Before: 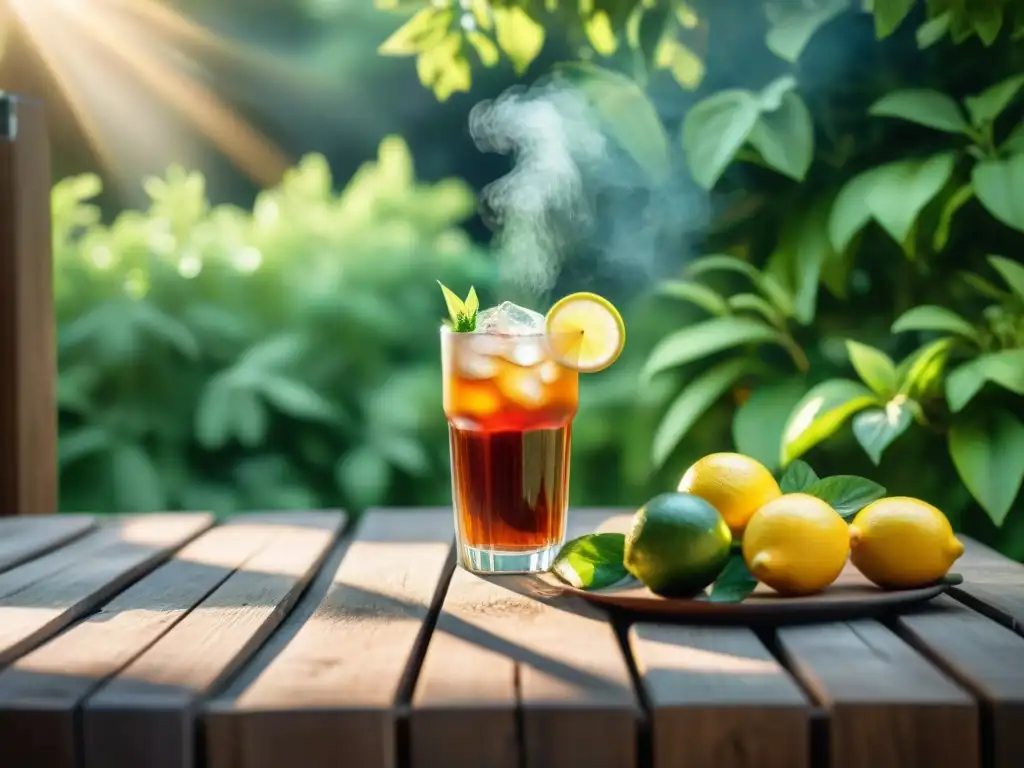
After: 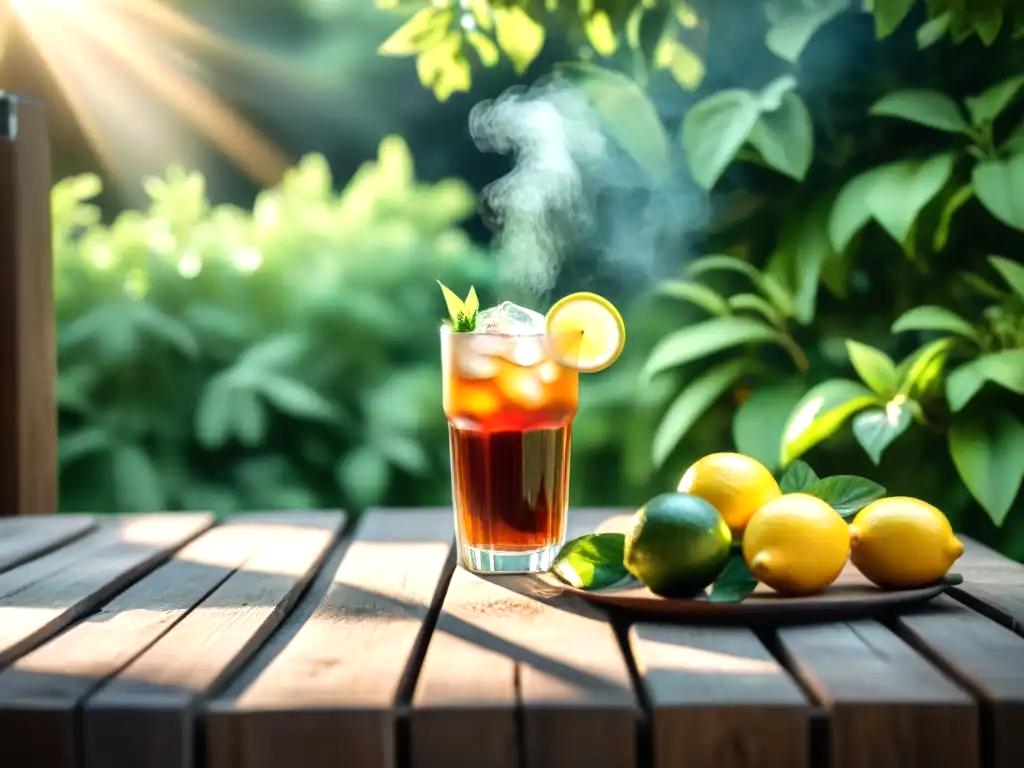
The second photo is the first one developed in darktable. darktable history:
tone equalizer: -8 EV -0.443 EV, -7 EV -0.413 EV, -6 EV -0.372 EV, -5 EV -0.206 EV, -3 EV 0.255 EV, -2 EV 0.309 EV, -1 EV 0.392 EV, +0 EV 0.424 EV, edges refinement/feathering 500, mask exposure compensation -1.57 EV, preserve details no
